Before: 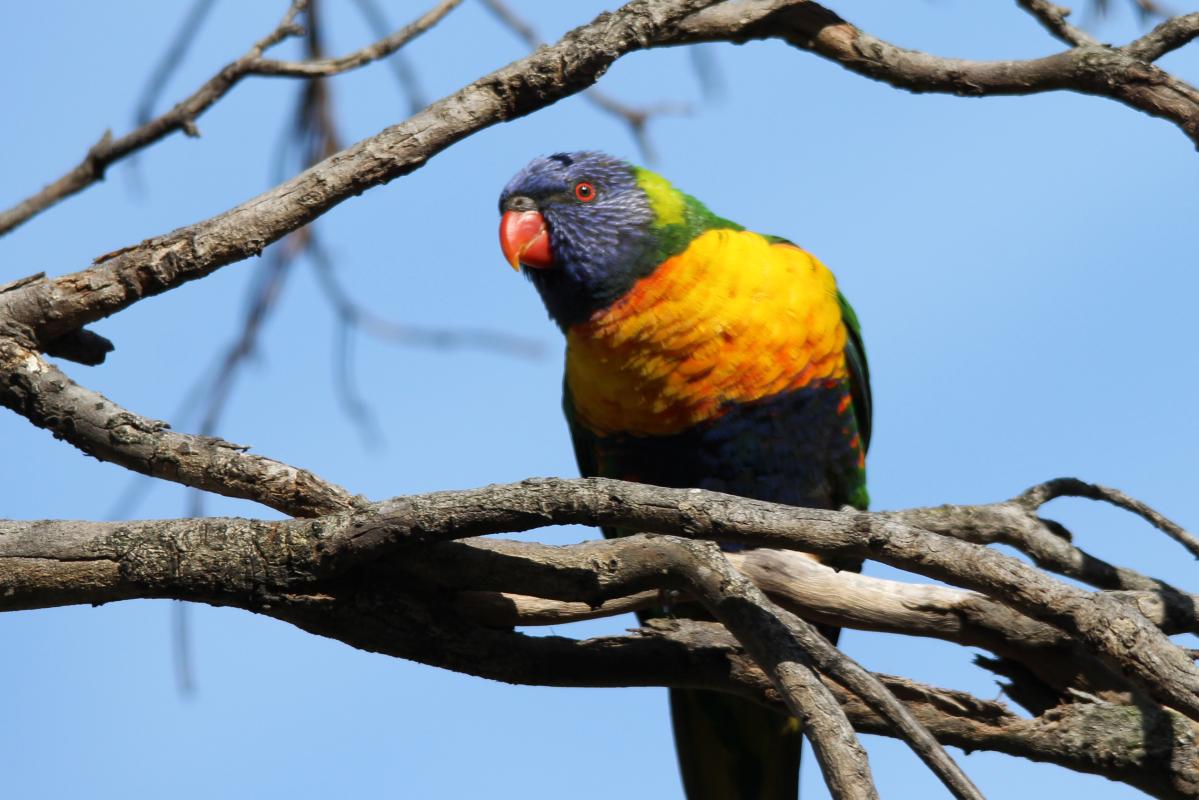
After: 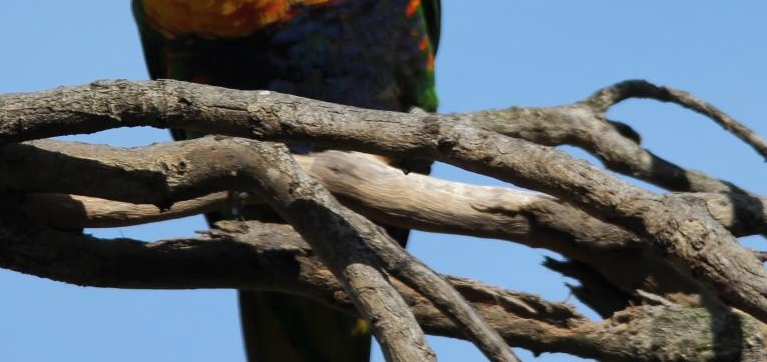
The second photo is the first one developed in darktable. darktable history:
shadows and highlights: shadows 30.22
crop and rotate: left 35.992%, top 49.831%, bottom 4.884%
